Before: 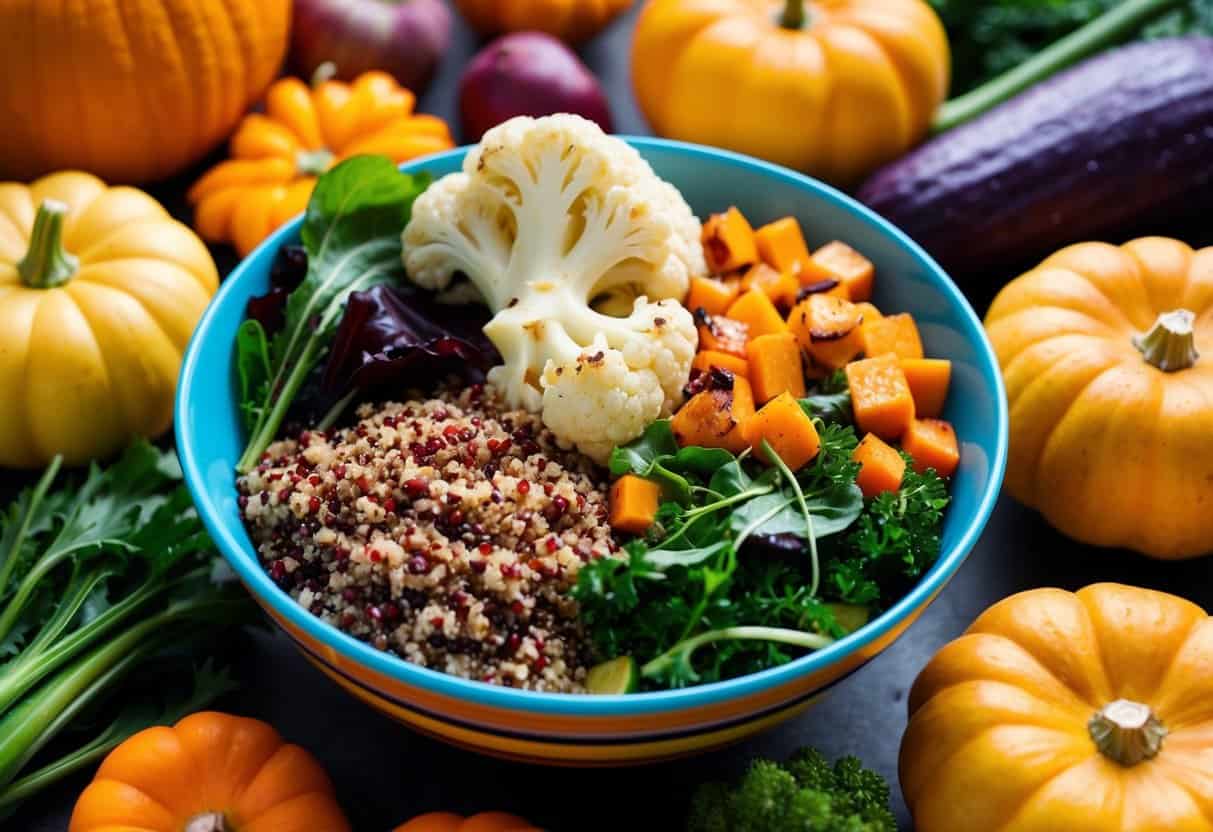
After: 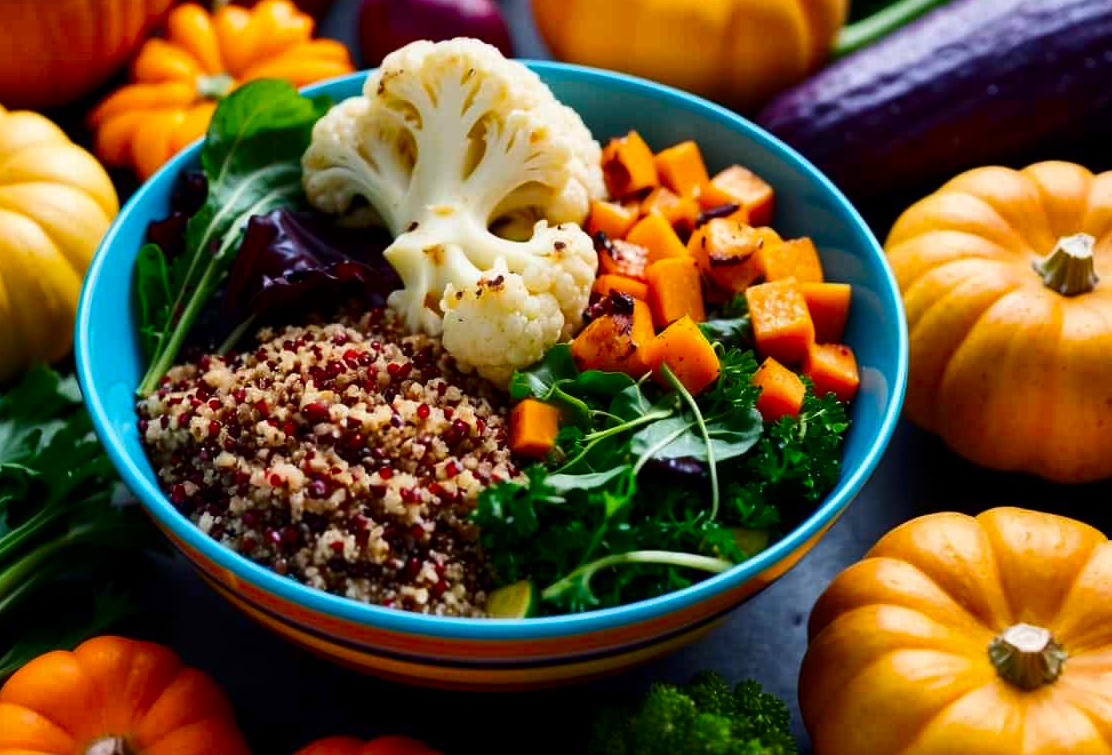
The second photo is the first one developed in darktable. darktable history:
crop and rotate: left 8.262%, top 9.226%
contrast brightness saturation: contrast 0.12, brightness -0.12, saturation 0.2
